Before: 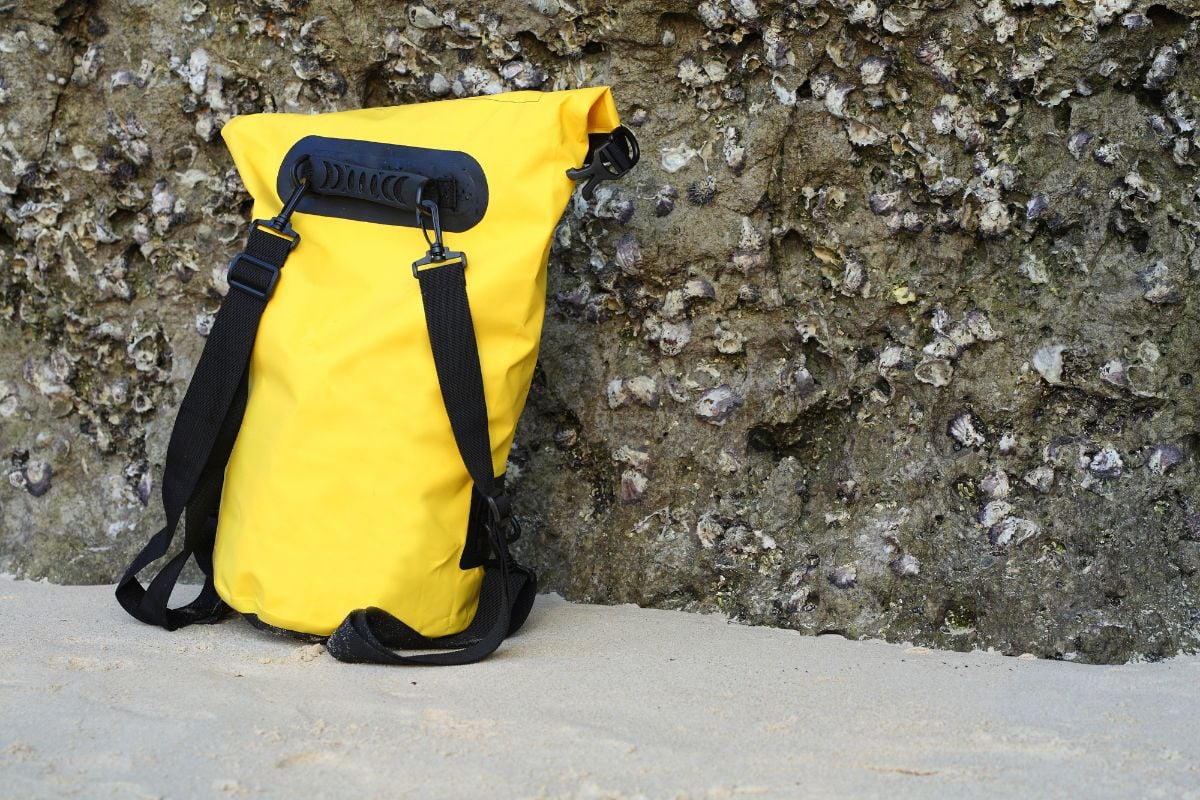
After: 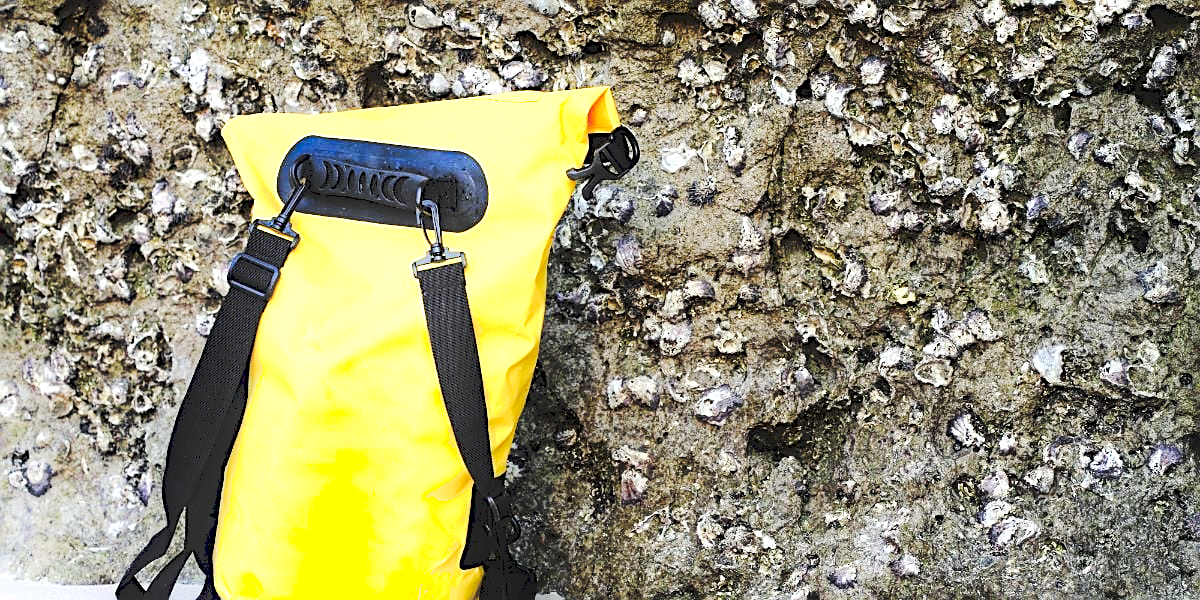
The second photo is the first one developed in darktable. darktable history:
sharpen: on, module defaults
crop: bottom 24.992%
exposure: compensate highlight preservation false
shadows and highlights: shadows -55.02, highlights 87.74, soften with gaussian
tone curve: curves: ch0 [(0, 0) (0.003, 0.108) (0.011, 0.112) (0.025, 0.117) (0.044, 0.126) (0.069, 0.133) (0.1, 0.146) (0.136, 0.158) (0.177, 0.178) (0.224, 0.212) (0.277, 0.256) (0.335, 0.331) (0.399, 0.423) (0.468, 0.538) (0.543, 0.641) (0.623, 0.721) (0.709, 0.792) (0.801, 0.845) (0.898, 0.917) (1, 1)], preserve colors none
local contrast: highlights 62%, shadows 104%, detail 106%, midtone range 0.534
tone equalizer: -8 EV -1.11 EV, -7 EV -1.02 EV, -6 EV -0.837 EV, -5 EV -0.573 EV, -3 EV 0.587 EV, -2 EV 0.88 EV, -1 EV 0.99 EV, +0 EV 1.05 EV
haze removal: adaptive false
